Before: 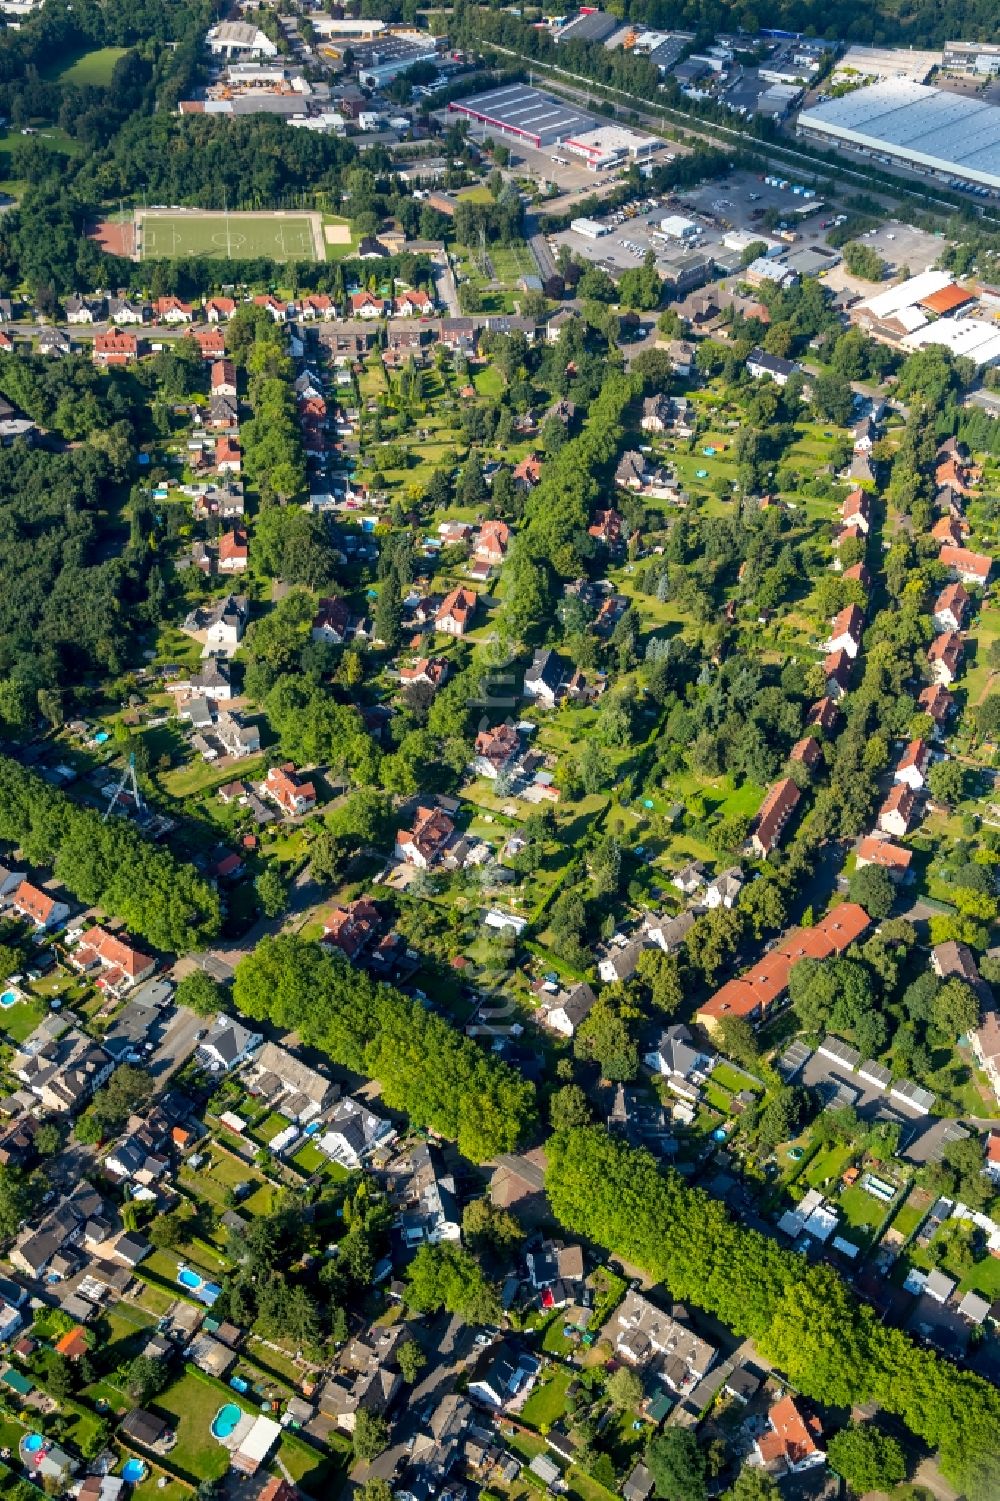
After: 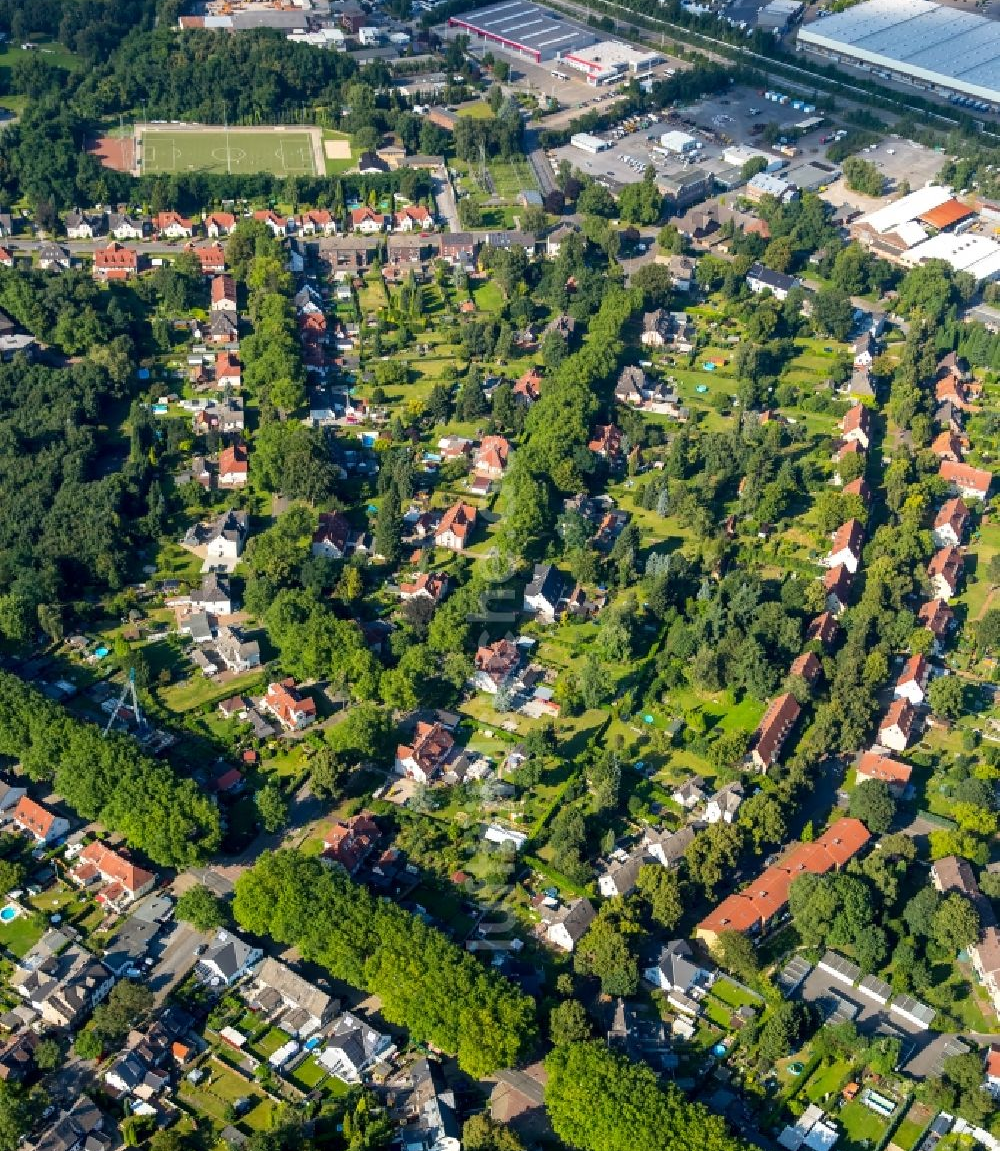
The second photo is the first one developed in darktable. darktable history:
crop: top 5.667%, bottom 17.637%
white balance: emerald 1
